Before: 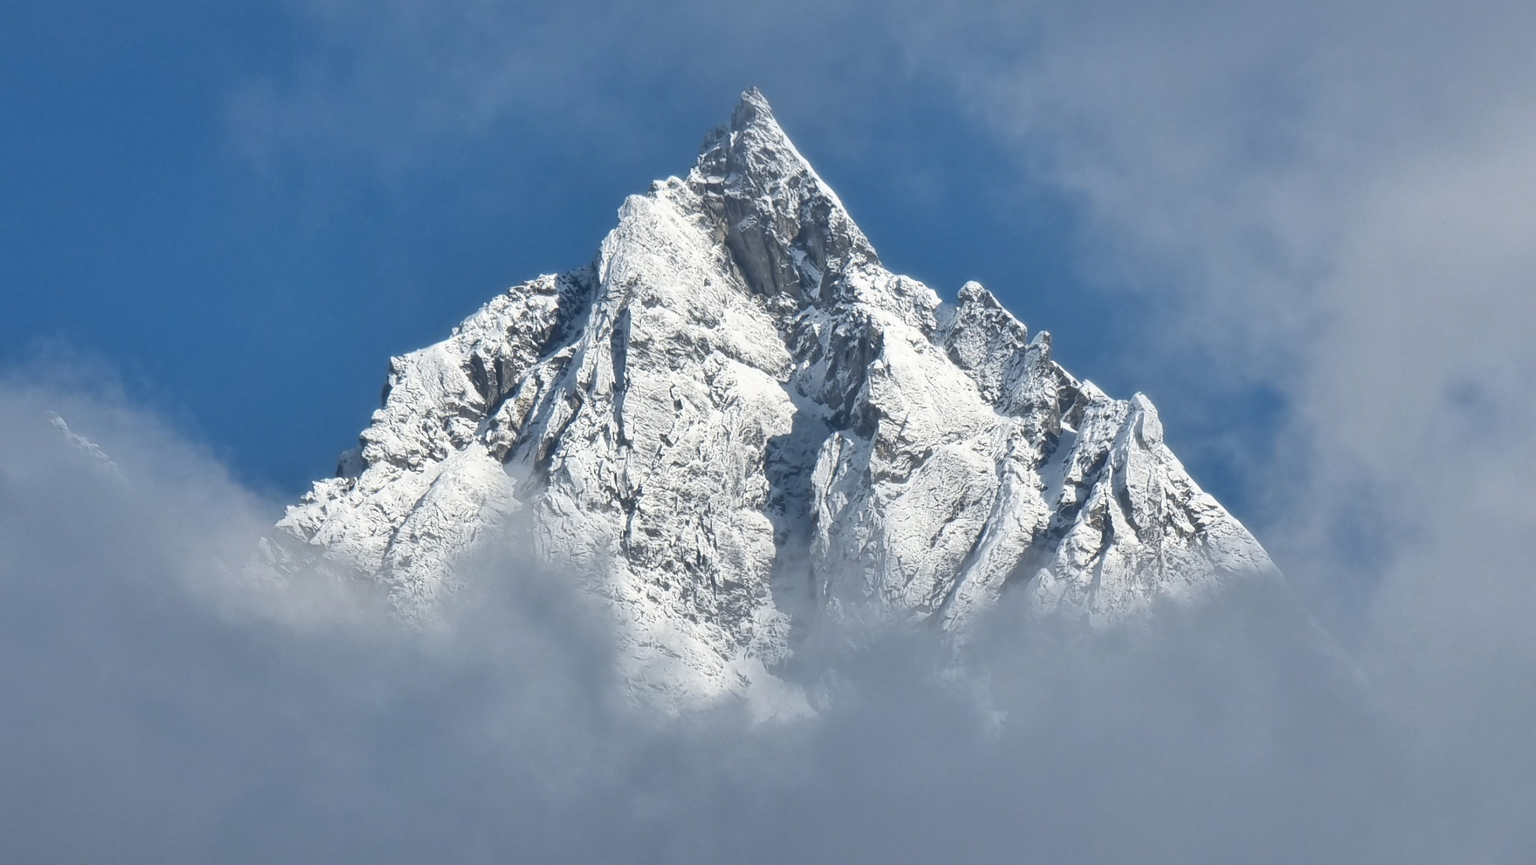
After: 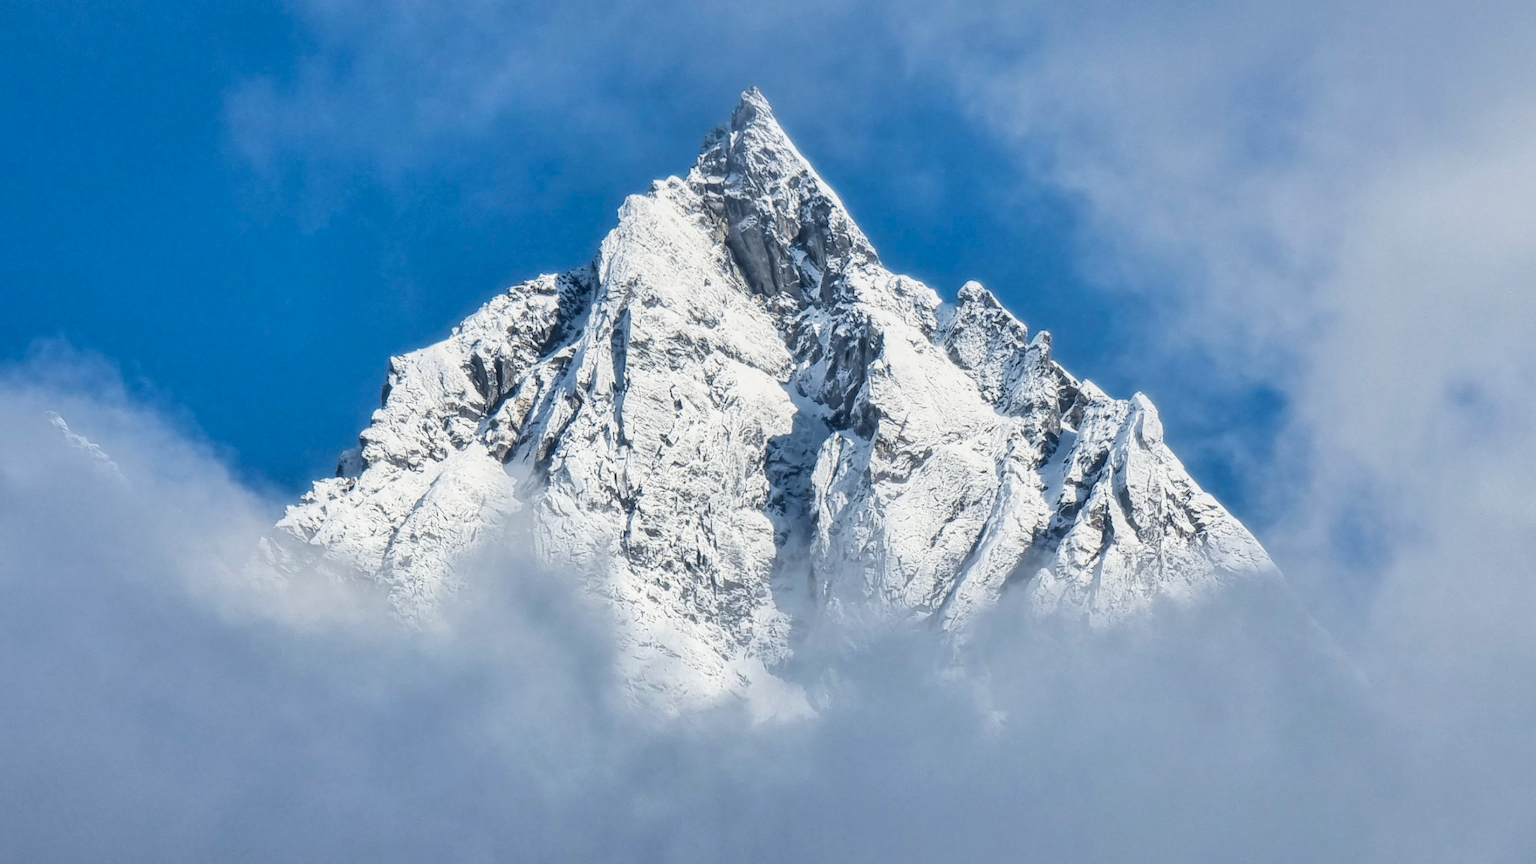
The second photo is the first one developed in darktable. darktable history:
filmic rgb: black relative exposure -5 EV, hardness 2.88, contrast 1.3, highlights saturation mix -30%
exposure: black level correction 0, exposure 0.3 EV, compensate highlight preservation false
color balance rgb: perceptual saturation grading › global saturation 30%, global vibrance 20%
local contrast: on, module defaults
